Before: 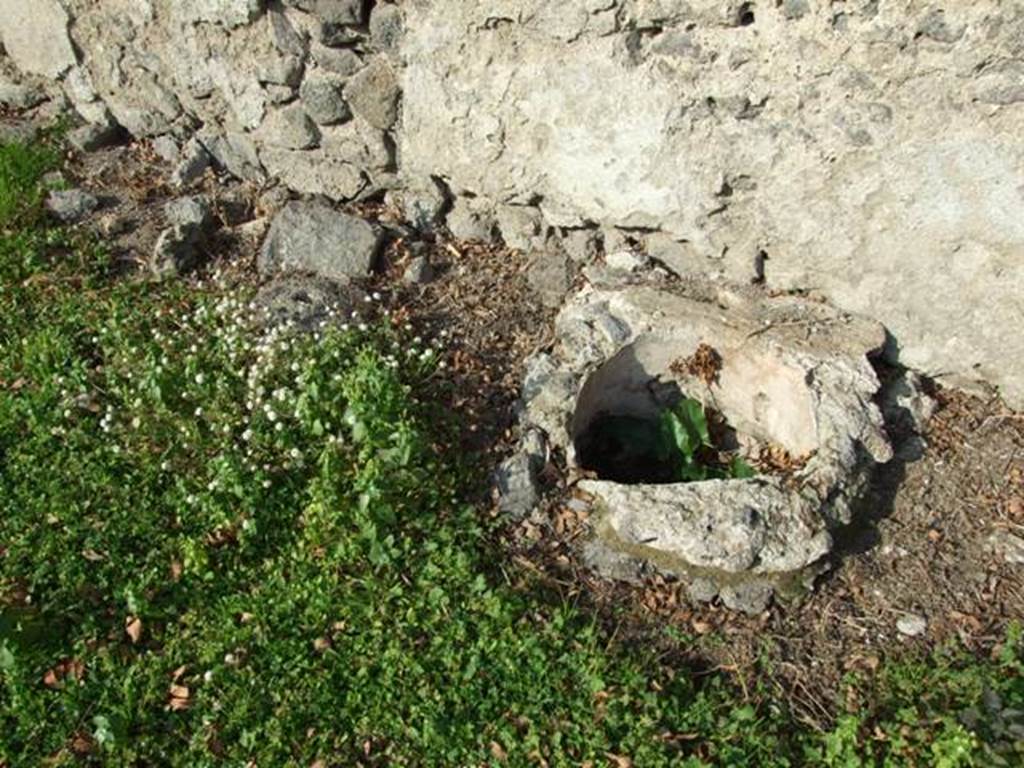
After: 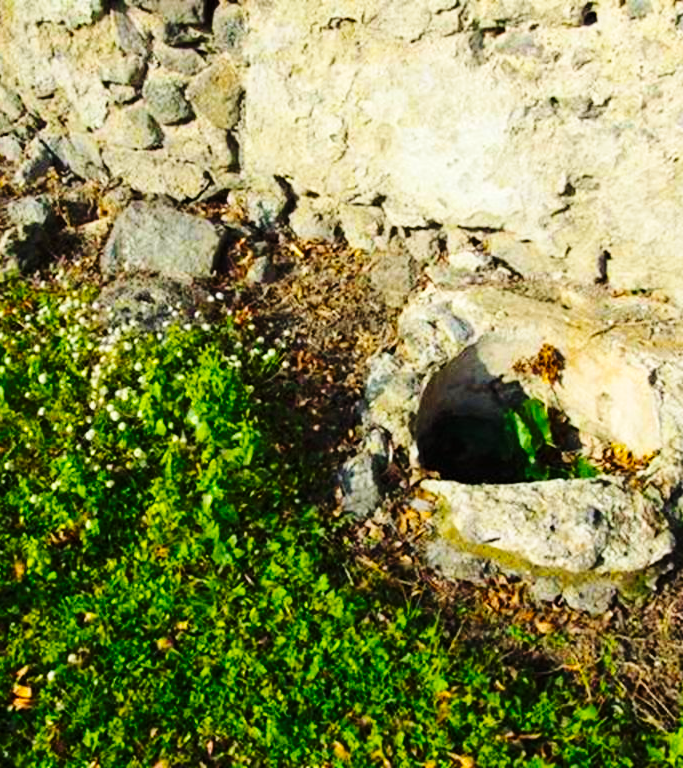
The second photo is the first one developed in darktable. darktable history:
color balance rgb: shadows lift › luminance -10.405%, shadows lift › chroma 0.753%, shadows lift › hue 110.61°, power › hue 74.26°, linear chroma grading › shadows -39.715%, linear chroma grading › highlights 38.895%, linear chroma grading › global chroma 45.319%, linear chroma grading › mid-tones -29.93%, perceptual saturation grading › global saturation 24.971%, global vibrance 9.717%
crop: left 15.406%, right 17.822%
base curve: curves: ch0 [(0, 0) (0.036, 0.025) (0.121, 0.166) (0.206, 0.329) (0.605, 0.79) (1, 1)], preserve colors none
